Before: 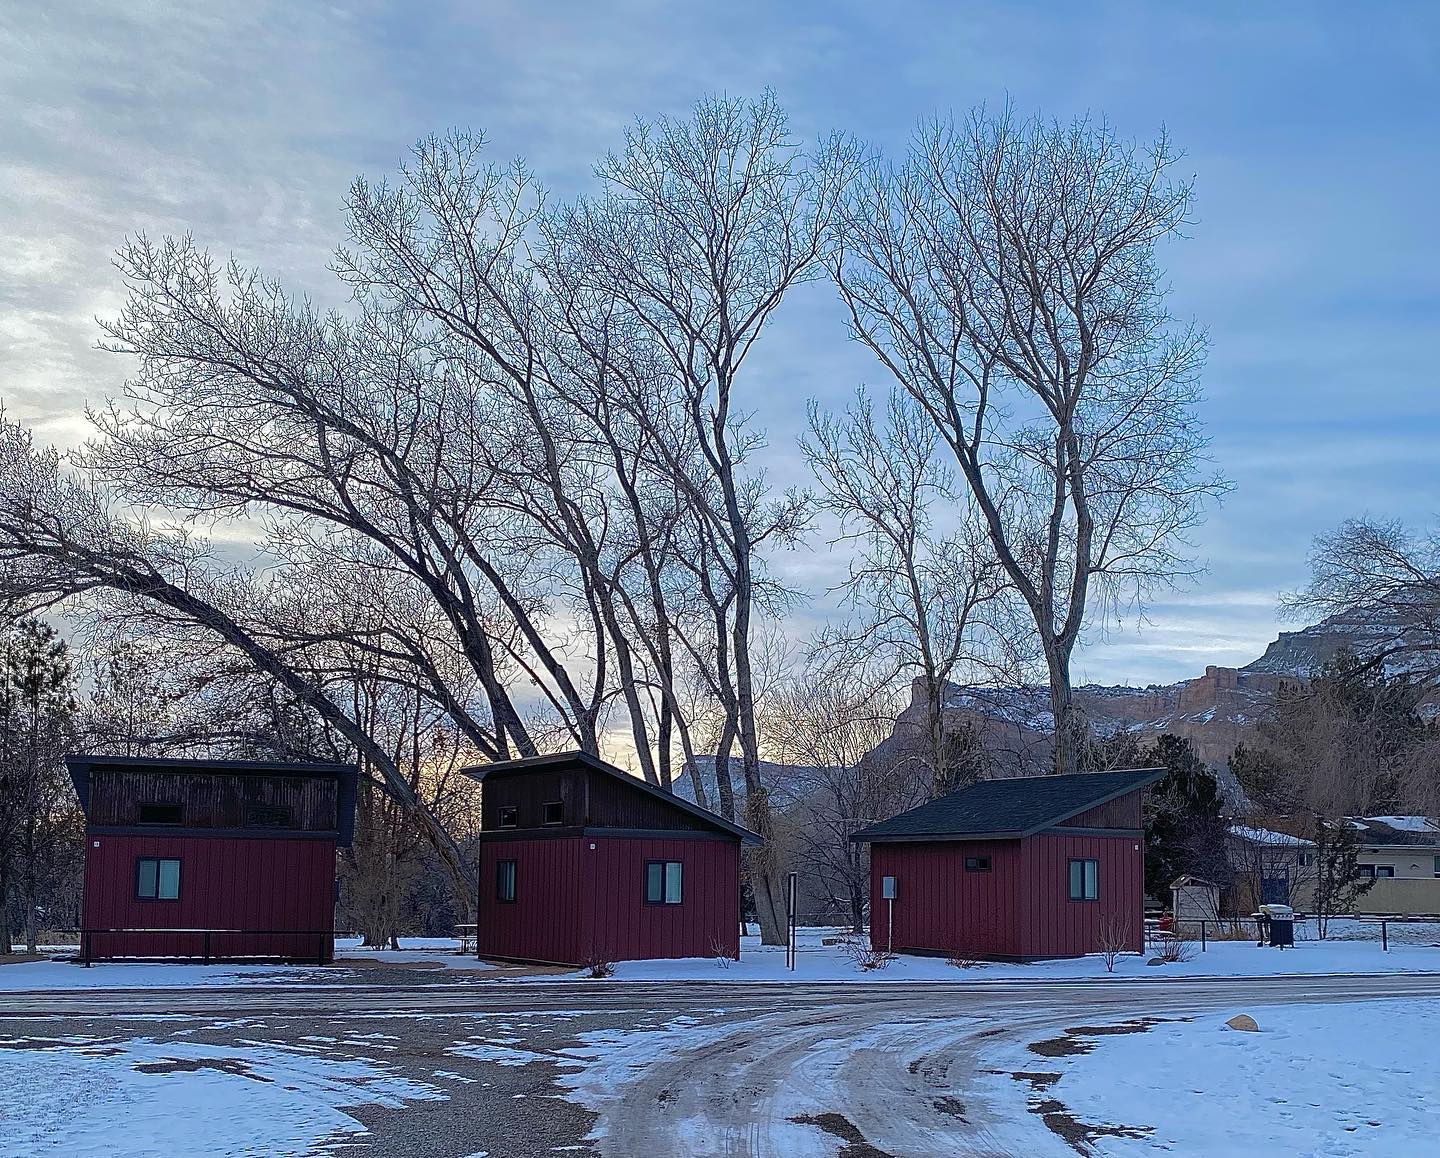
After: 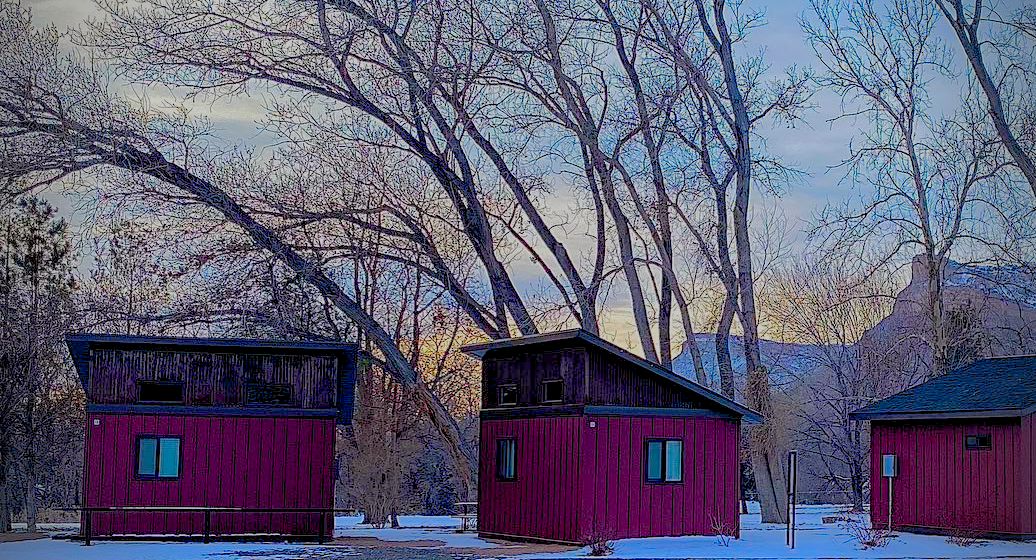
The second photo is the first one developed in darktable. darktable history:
crop: top 36.477%, right 28.014%, bottom 15.119%
vignetting: brightness -0.678, unbound false
color balance rgb: shadows lift › chroma 0.679%, shadows lift › hue 112.95°, power › chroma 0.327%, power › hue 23.33°, global offset › luminance -0.488%, perceptual saturation grading › global saturation 37.162%, perceptual saturation grading › shadows 35.111%, perceptual brilliance grading › mid-tones 10.623%, perceptual brilliance grading › shadows 15.796%, contrast -29.756%
